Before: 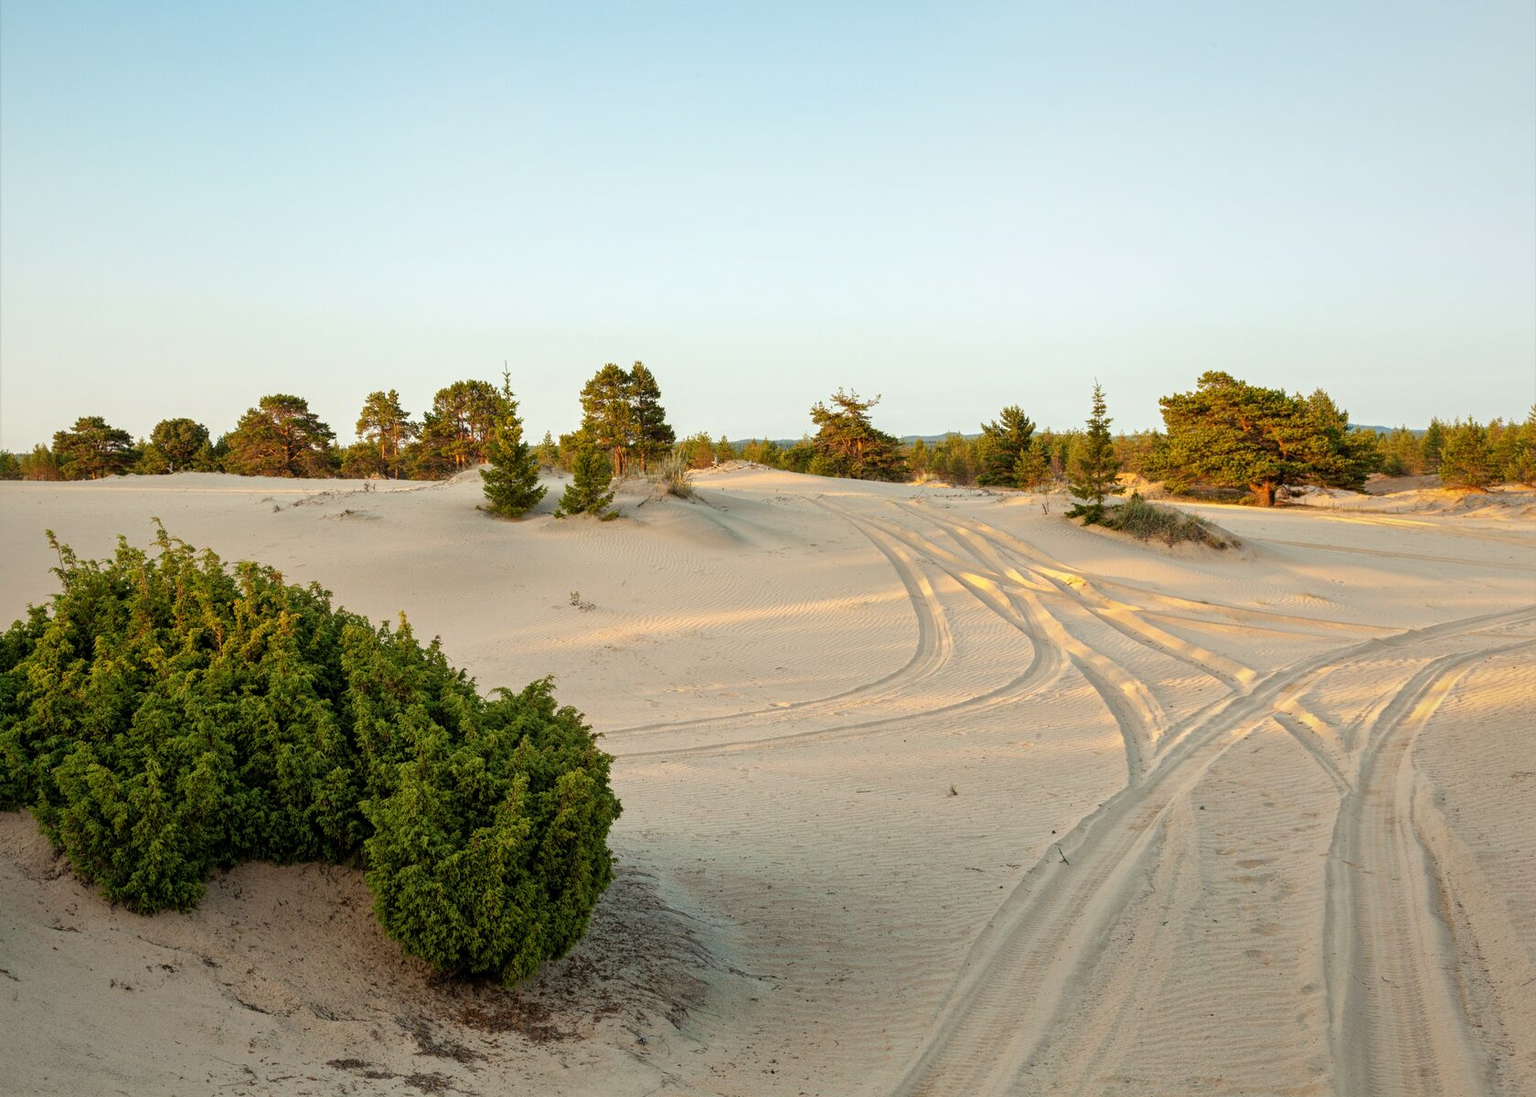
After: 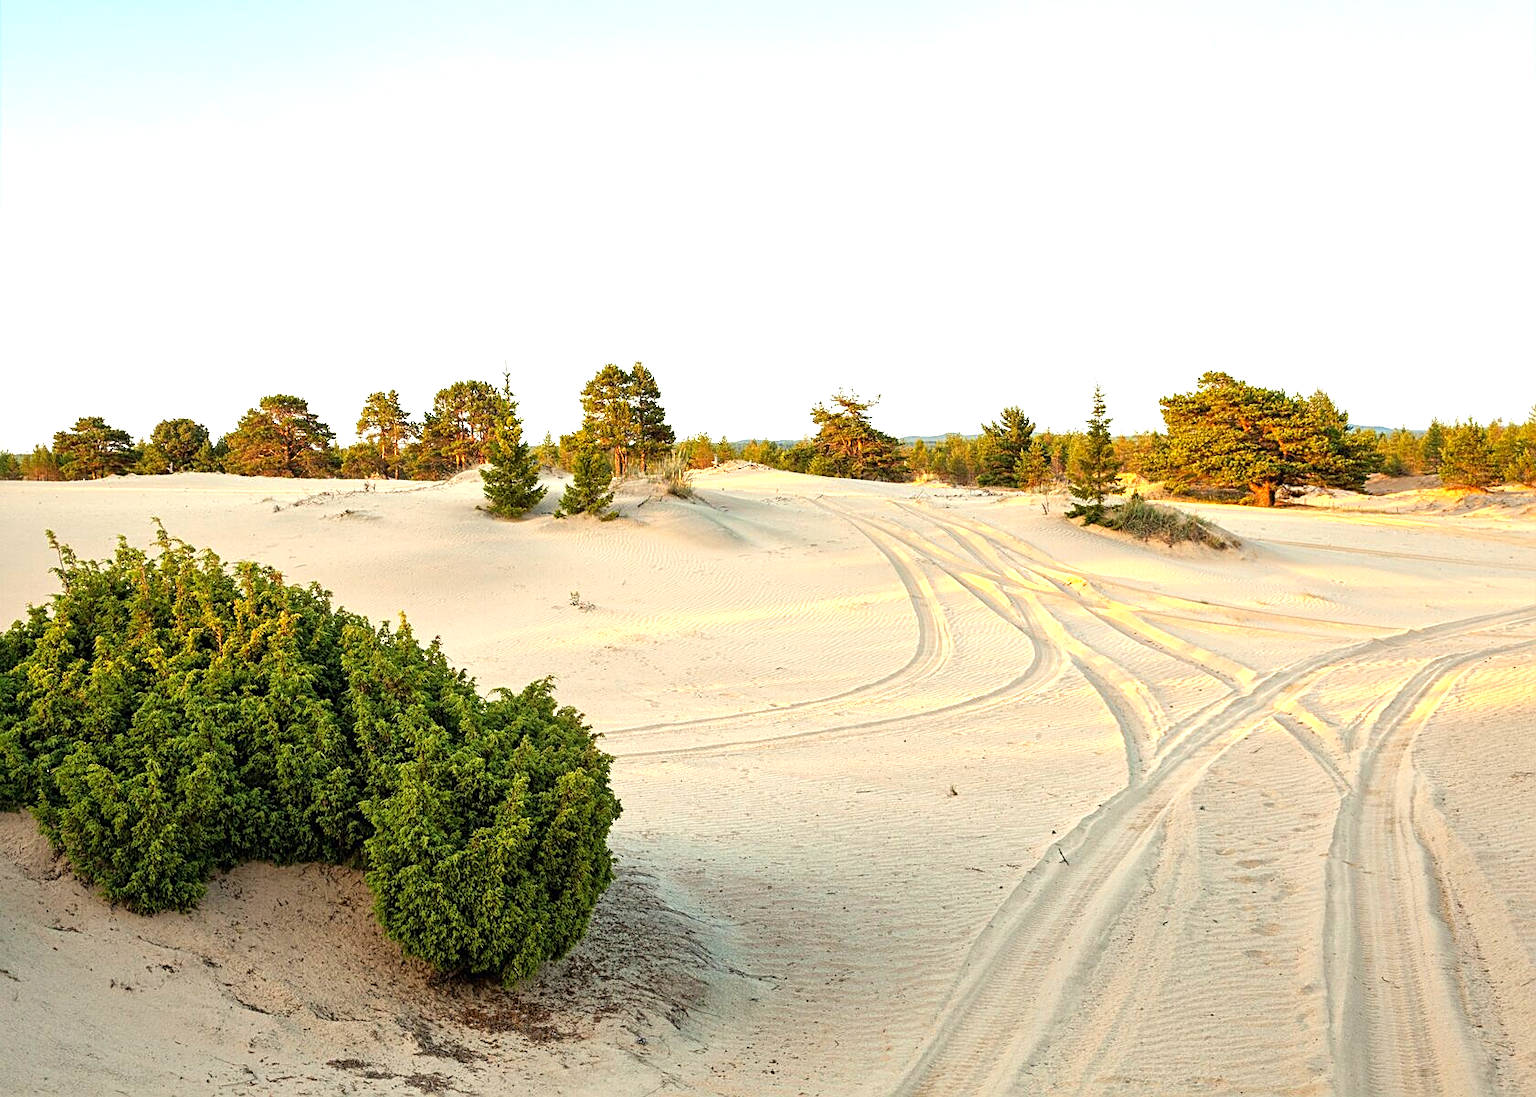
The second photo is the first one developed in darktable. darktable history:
color zones: curves: ch1 [(0, 0.525) (0.143, 0.556) (0.286, 0.52) (0.429, 0.5) (0.571, 0.5) (0.714, 0.5) (0.857, 0.503) (1, 0.525)]
sharpen: on, module defaults
exposure: black level correction 0, exposure 0.896 EV, compensate highlight preservation false
